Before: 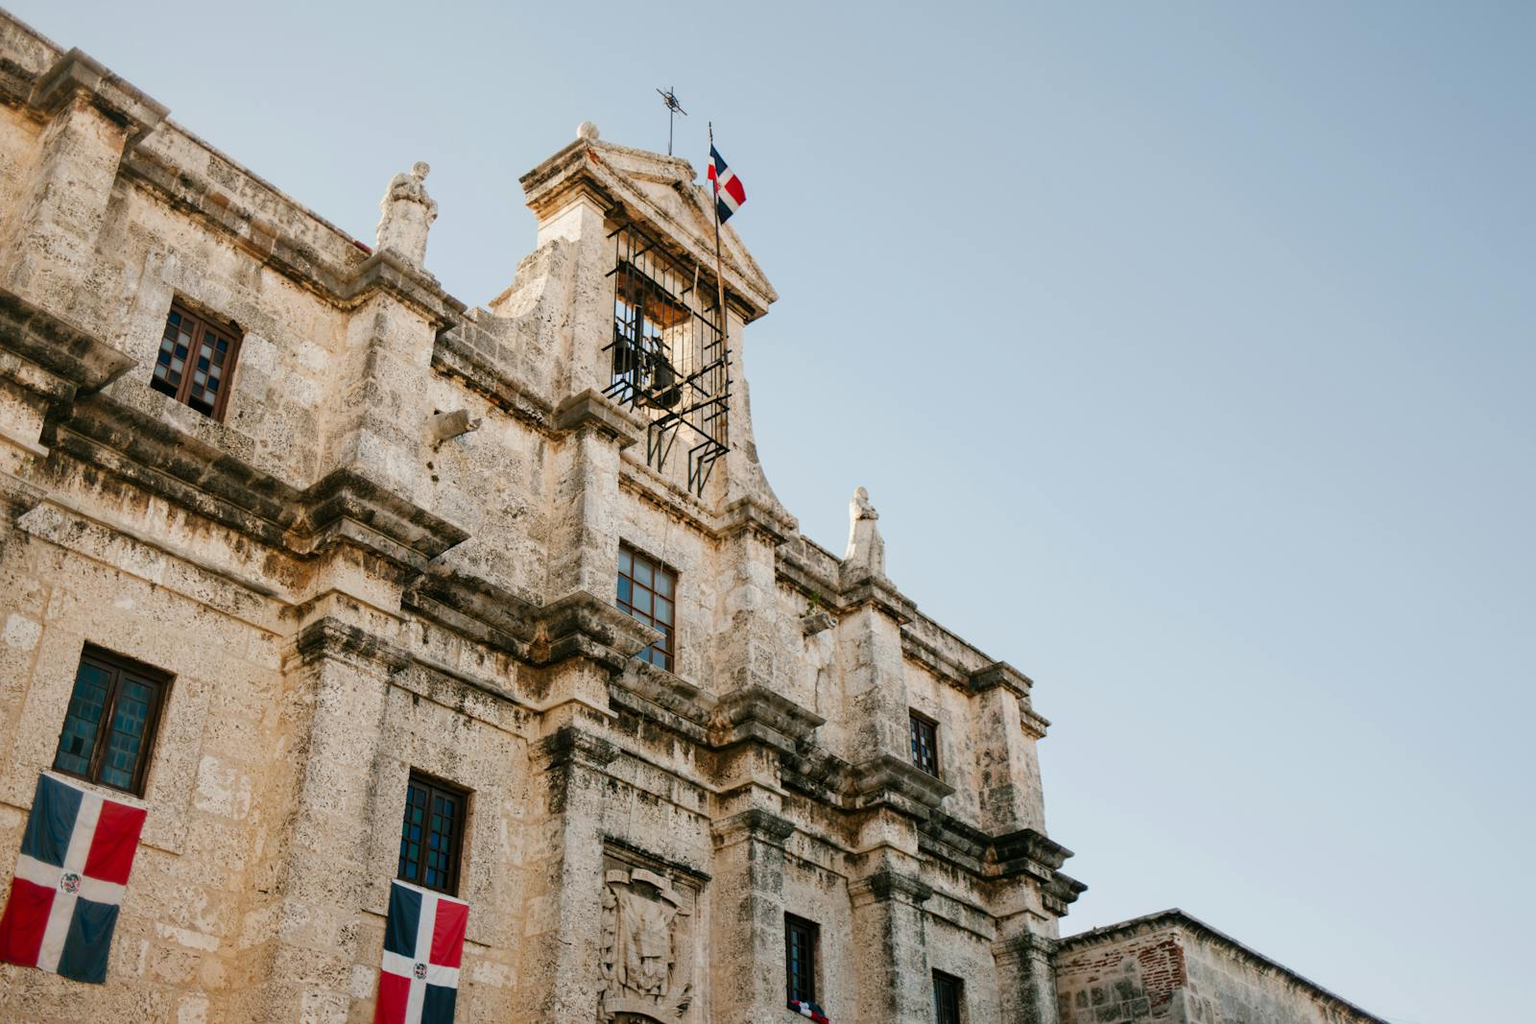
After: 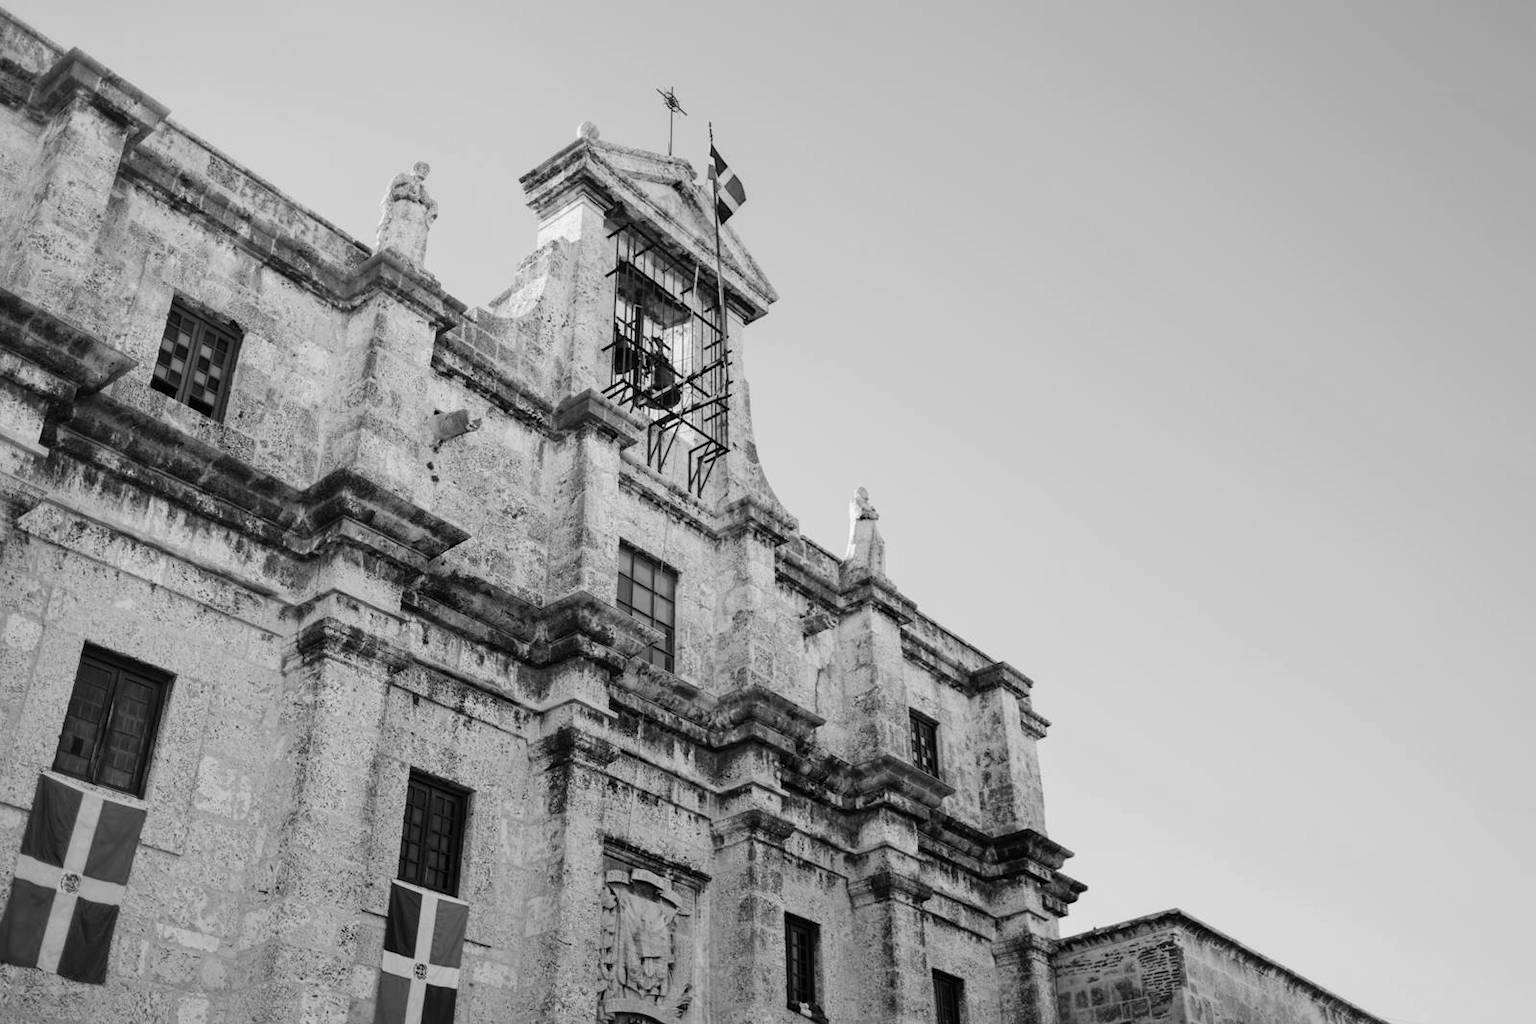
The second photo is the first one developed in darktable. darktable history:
monochrome: on, module defaults
color contrast: blue-yellow contrast 0.62
white balance: emerald 1
